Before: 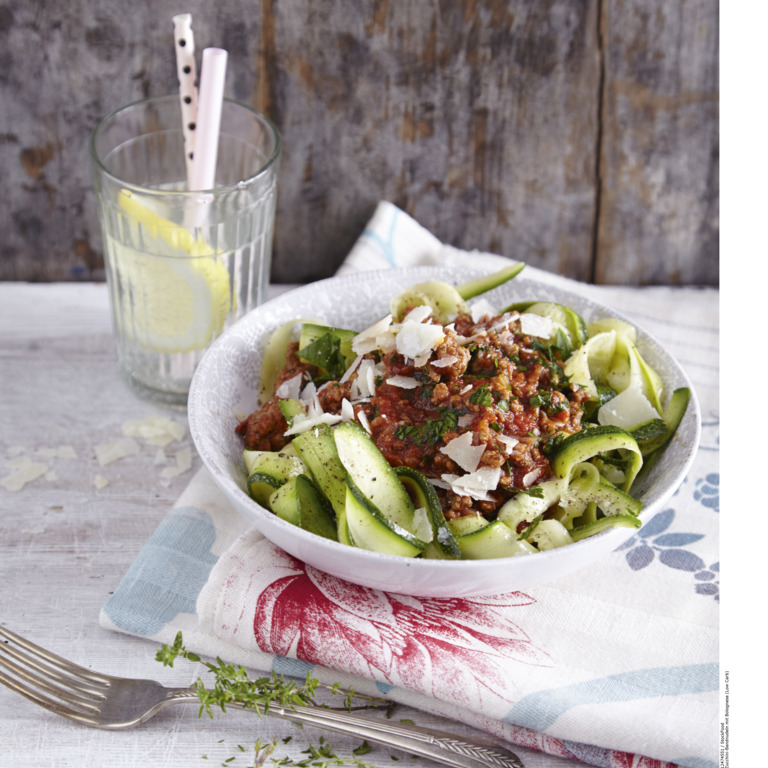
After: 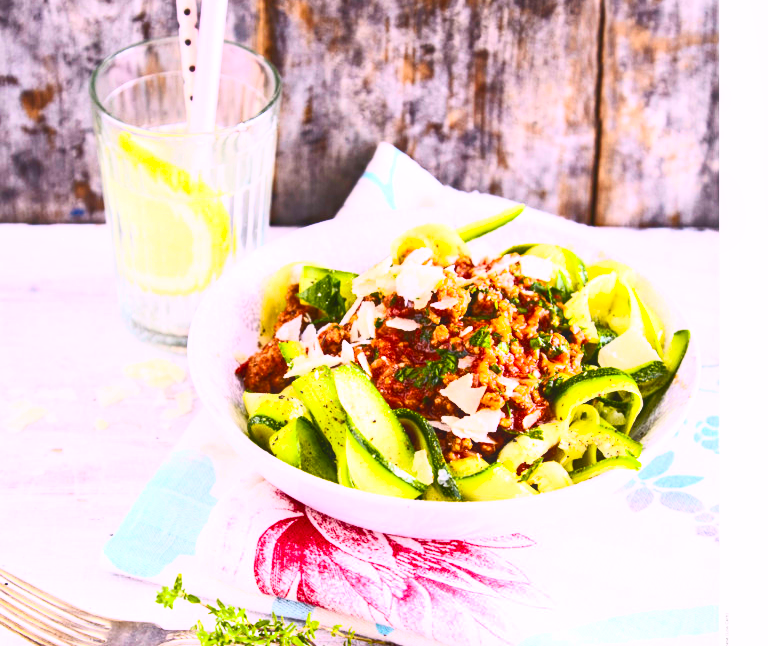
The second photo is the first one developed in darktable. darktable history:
exposure: black level correction 0, exposure 0.7 EV, compensate highlight preservation false
tone equalizer: on, module defaults
color balance rgb: highlights gain › chroma 1.553%, highlights gain › hue 308.36°, perceptual saturation grading › global saturation 19.837%, global vibrance 40.36%
crop: top 7.621%, bottom 8.262%
haze removal: strength 0.09, compatibility mode true, adaptive false
shadows and highlights: shadows 25.78, highlights -24.2, shadows color adjustment 97.68%
contrast brightness saturation: contrast 0.619, brightness 0.324, saturation 0.142
local contrast: detail 110%
